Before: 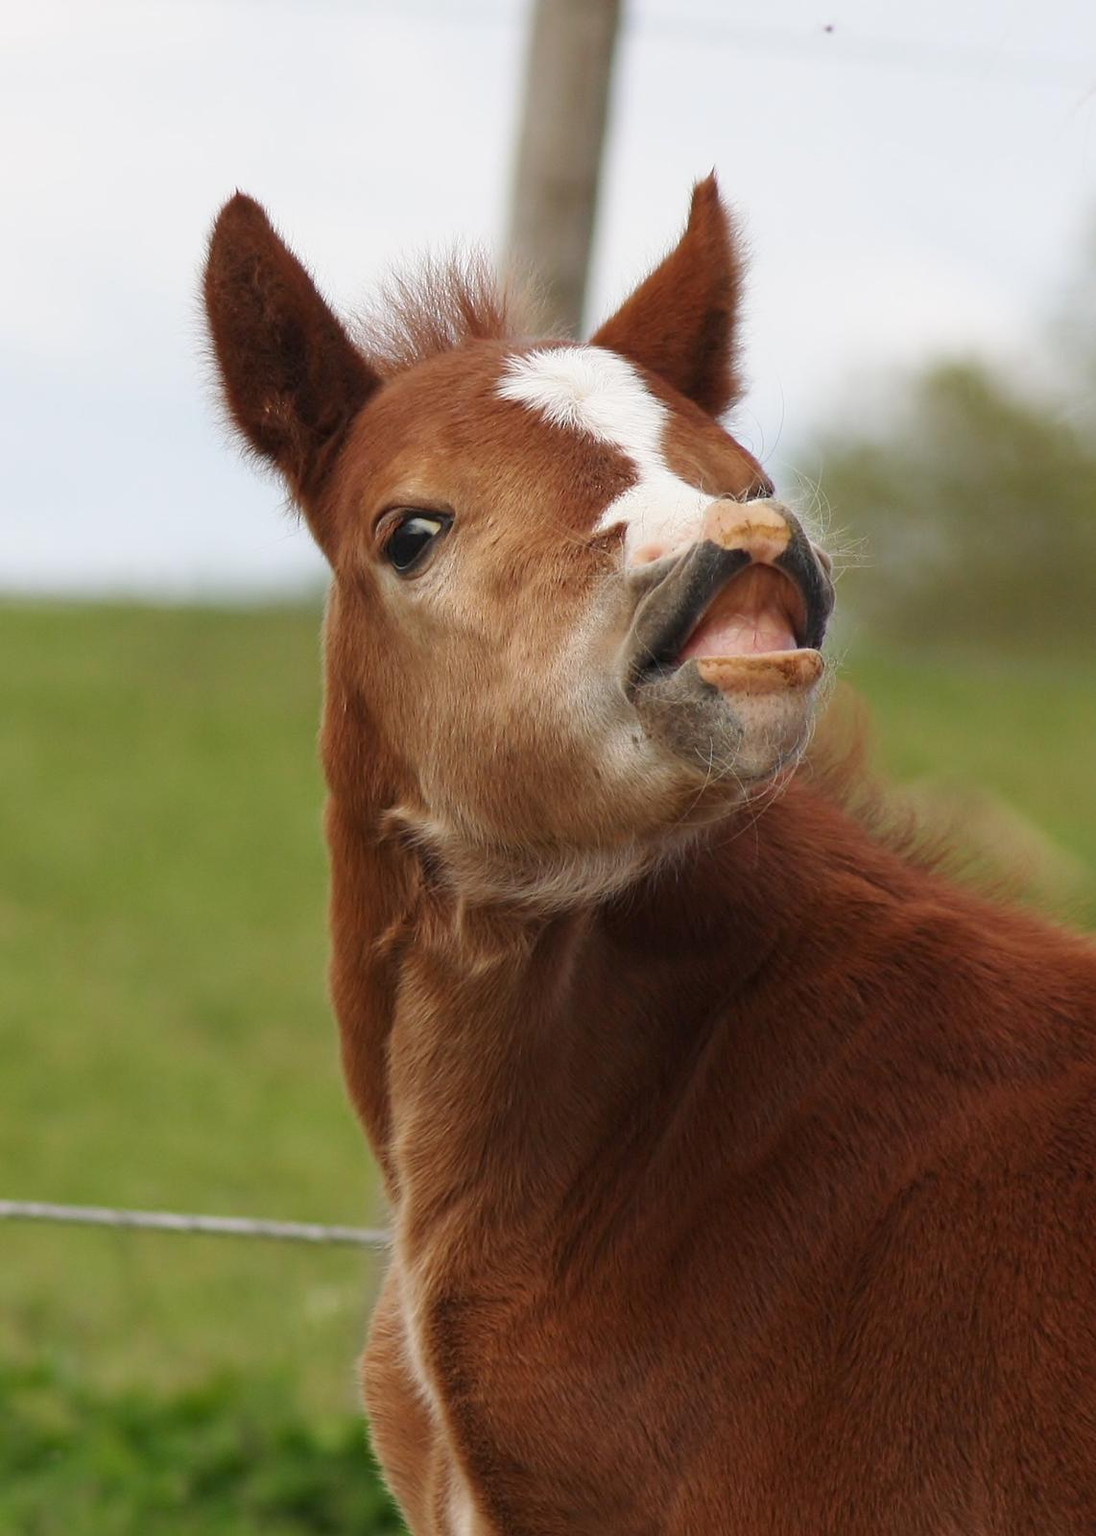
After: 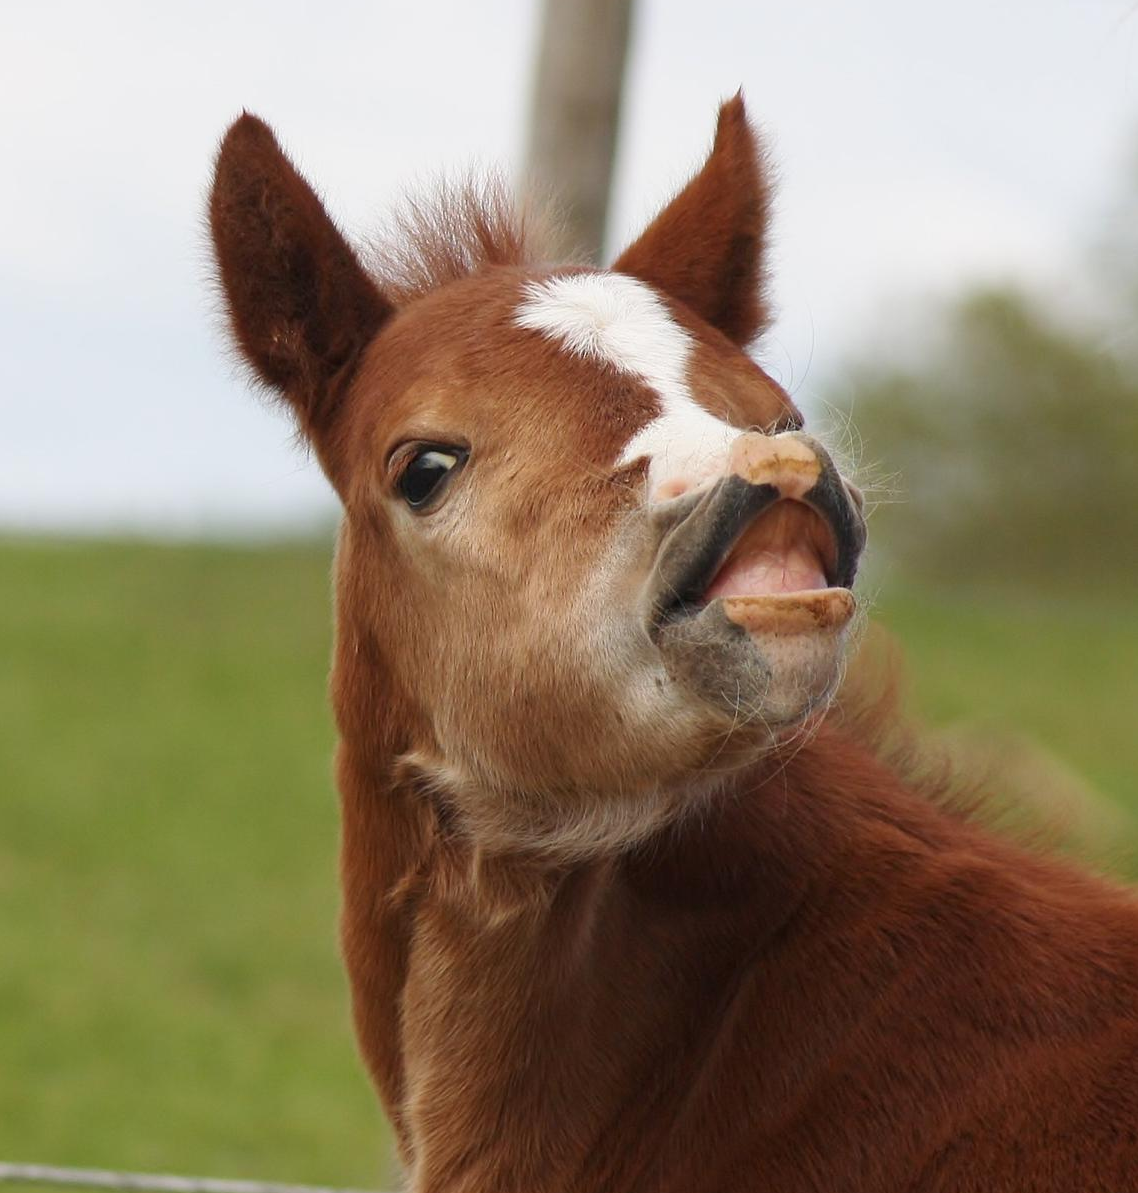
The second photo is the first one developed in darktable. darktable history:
crop: left 0.327%, top 5.543%, bottom 19.838%
